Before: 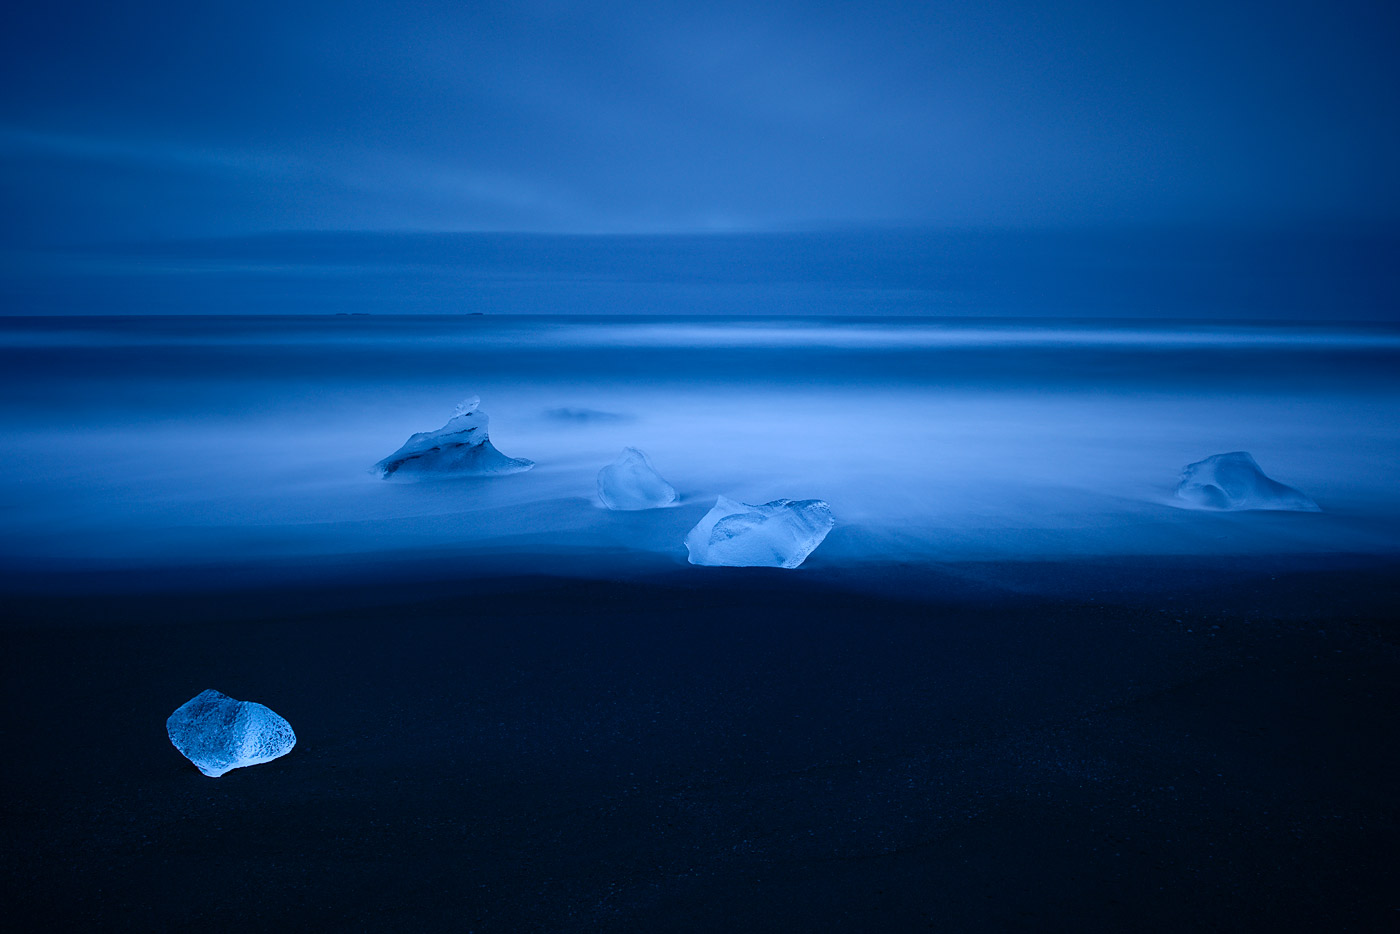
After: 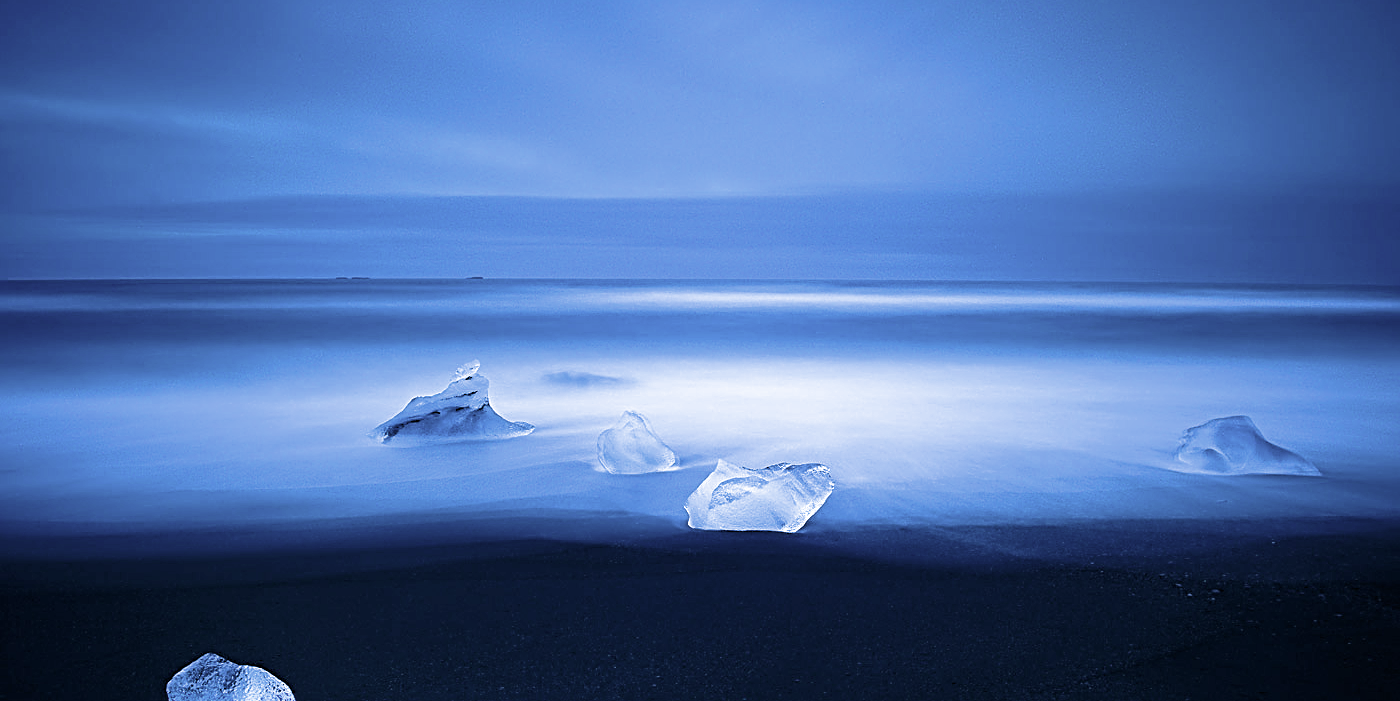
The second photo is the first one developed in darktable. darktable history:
filmic rgb: black relative exposure -12.69 EV, white relative exposure 2.8 EV, threshold 2.96 EV, target black luminance 0%, hardness 8.51, latitude 70.6%, contrast 1.136, shadows ↔ highlights balance -1.27%, color science v6 (2022), enable highlight reconstruction true
contrast brightness saturation: contrast 0.104, saturation -0.287
crop: top 3.956%, bottom 20.97%
sharpen: radius 2.826, amount 0.719
exposure: black level correction 0, exposure 1.29 EV, compensate exposure bias true, compensate highlight preservation false
haze removal: adaptive false
